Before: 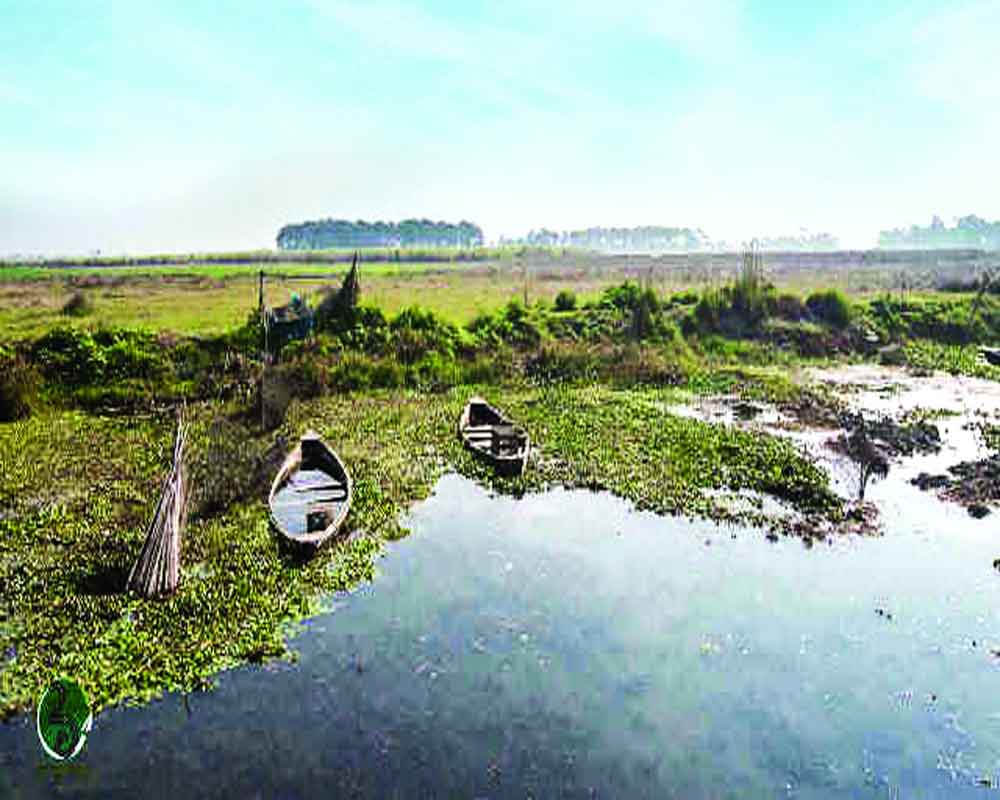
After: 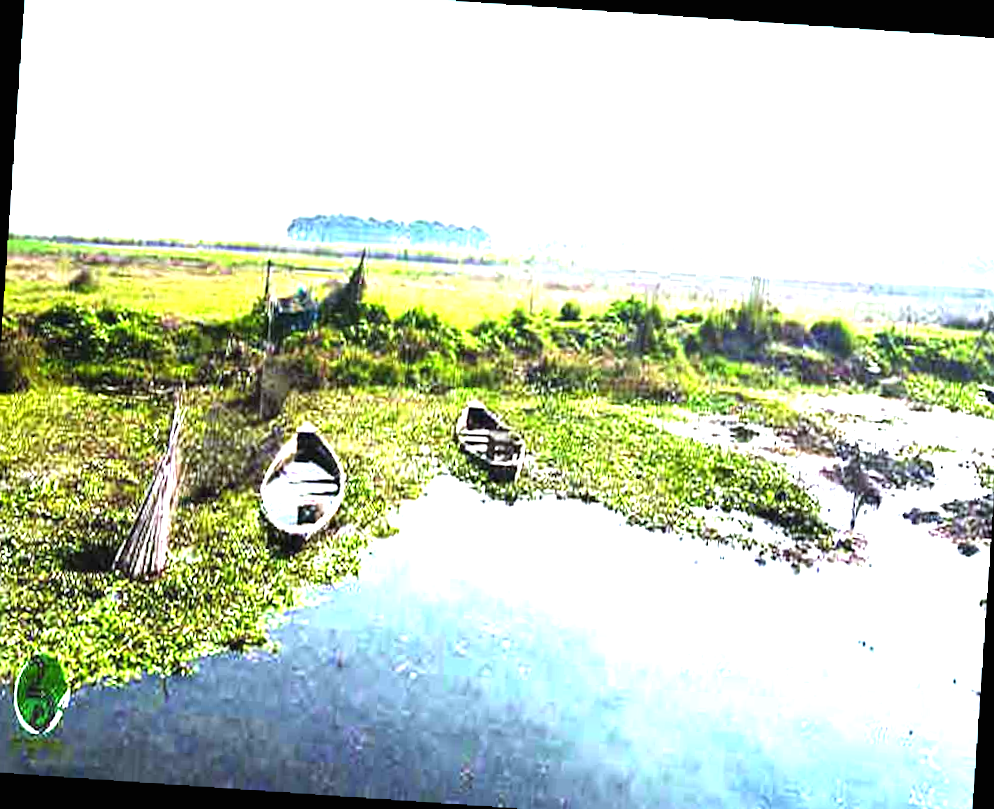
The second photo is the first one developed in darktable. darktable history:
crop and rotate: angle -1.69°
white balance: red 0.974, blue 1.044
rotate and perspective: rotation 2.27°, automatic cropping off
tone equalizer: on, module defaults
exposure: black level correction 0, exposure 1.5 EV, compensate exposure bias true, compensate highlight preservation false
